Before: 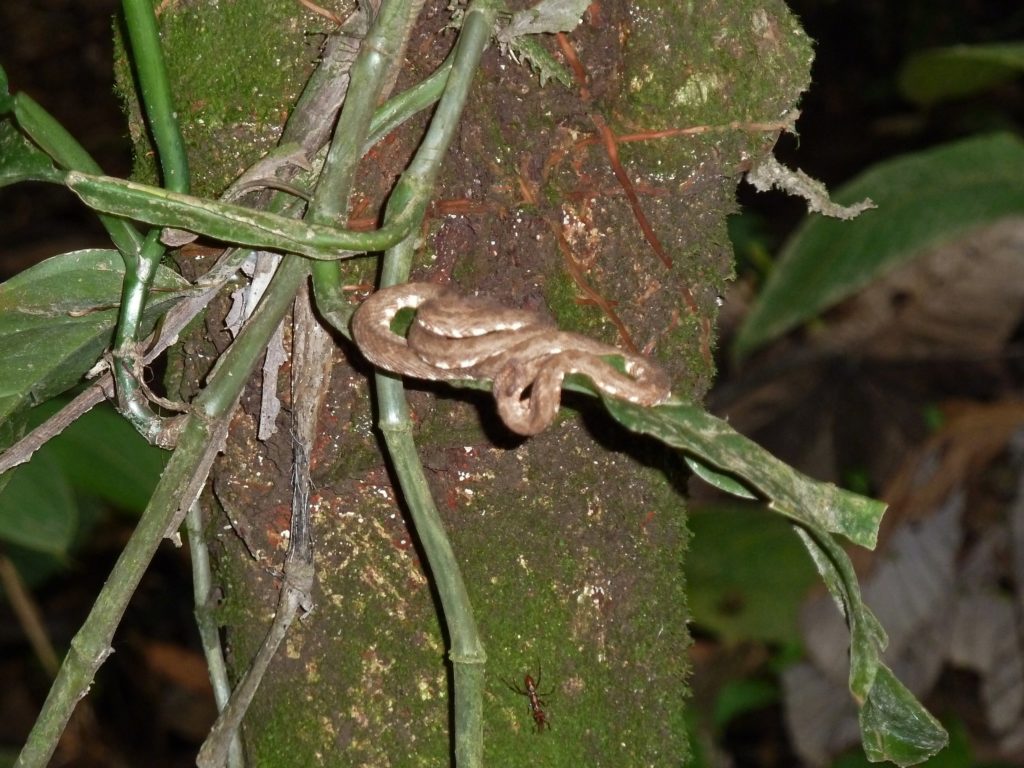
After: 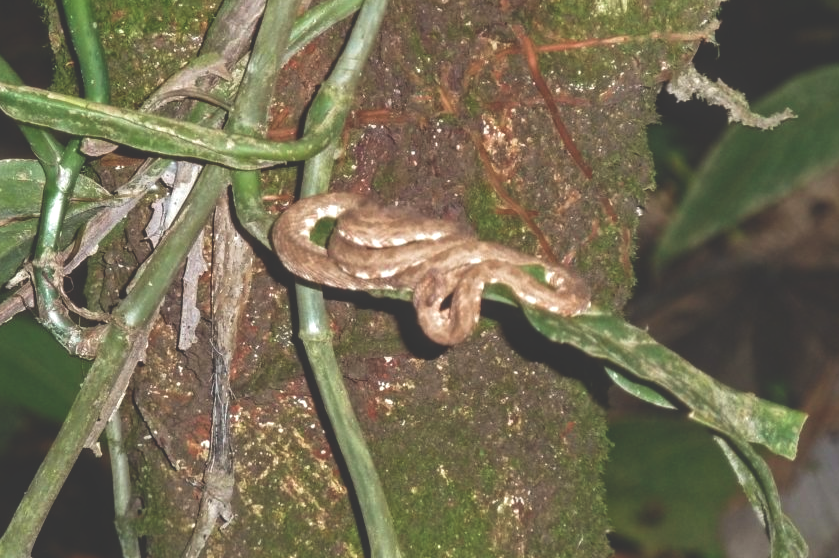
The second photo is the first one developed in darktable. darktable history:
velvia: on, module defaults
exposure: black level correction -0.041, exposure 0.064 EV, compensate highlight preservation false
local contrast: on, module defaults
crop: left 7.856%, top 11.836%, right 10.12%, bottom 15.387%
